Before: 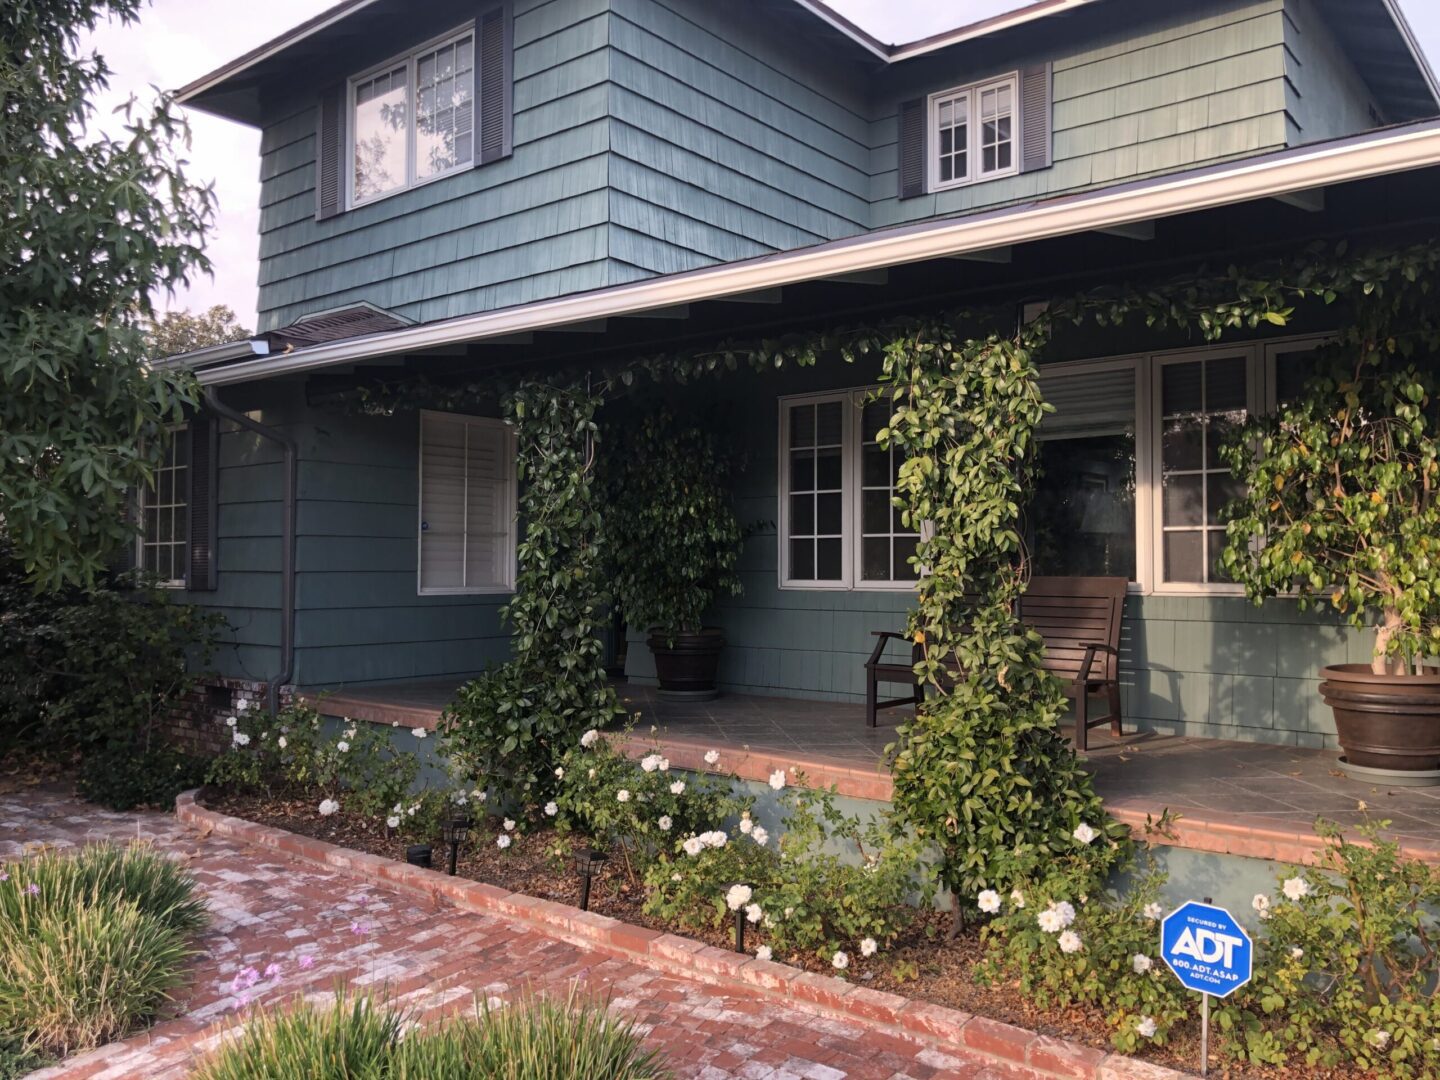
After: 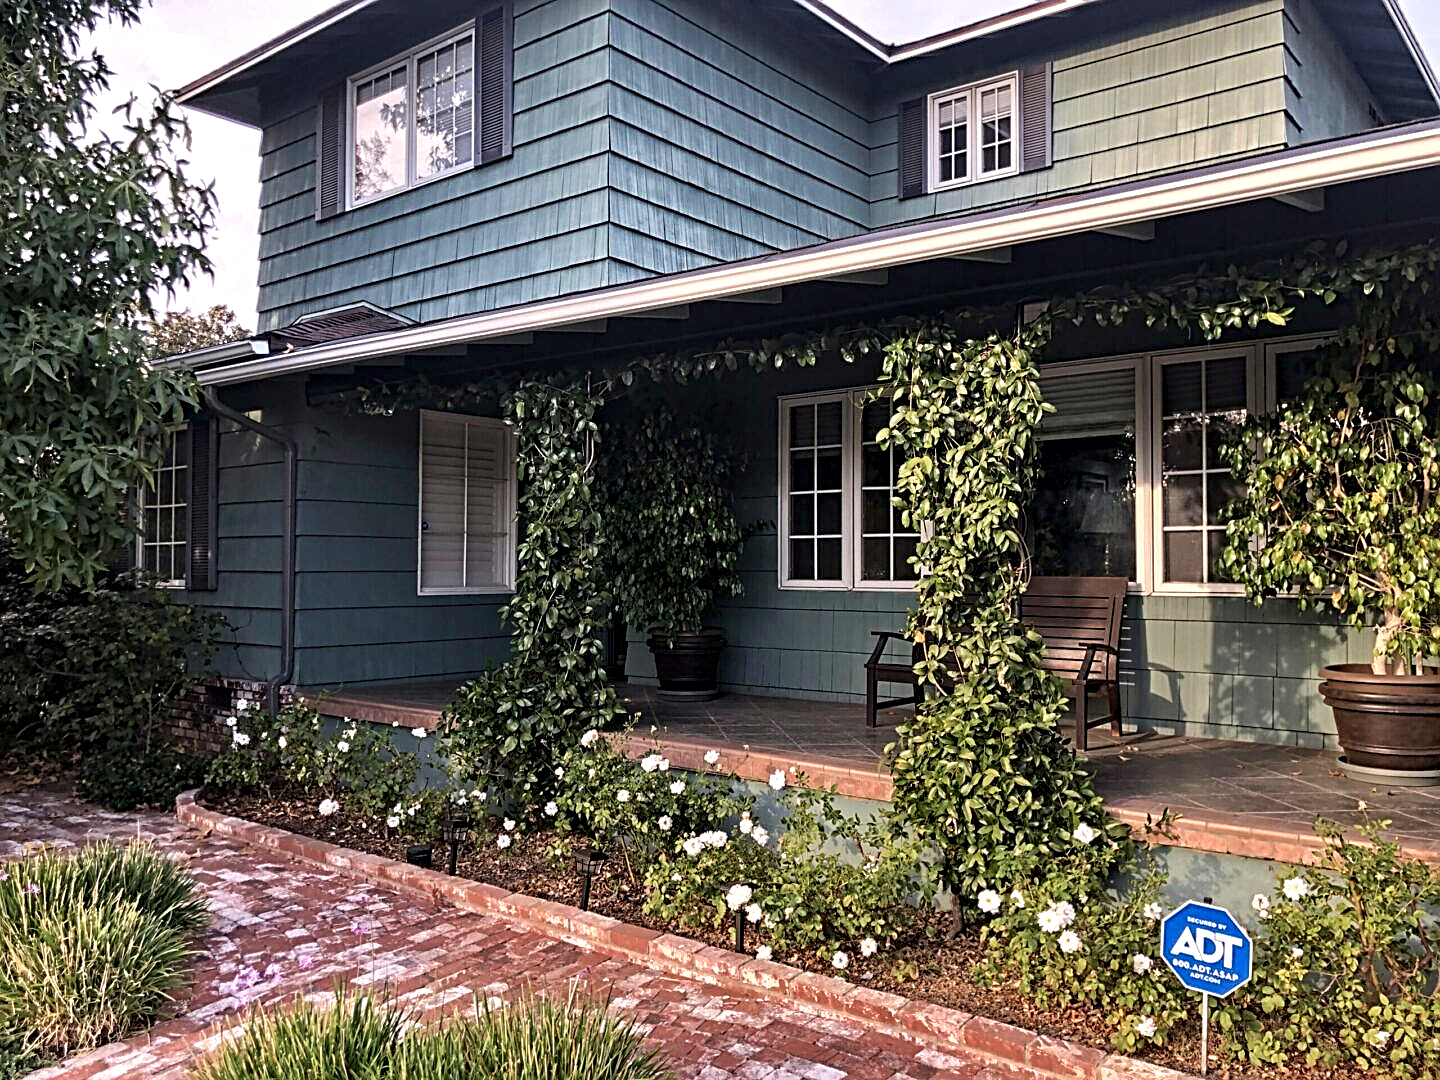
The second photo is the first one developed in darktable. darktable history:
velvia: on, module defaults
contrast equalizer: octaves 7, y [[0.5, 0.542, 0.583, 0.625, 0.667, 0.708], [0.5 ×6], [0.5 ×6], [0 ×6], [0 ×6]]
sharpen: on, module defaults
tone equalizer: edges refinement/feathering 500, mask exposure compensation -1.57 EV, preserve details no
